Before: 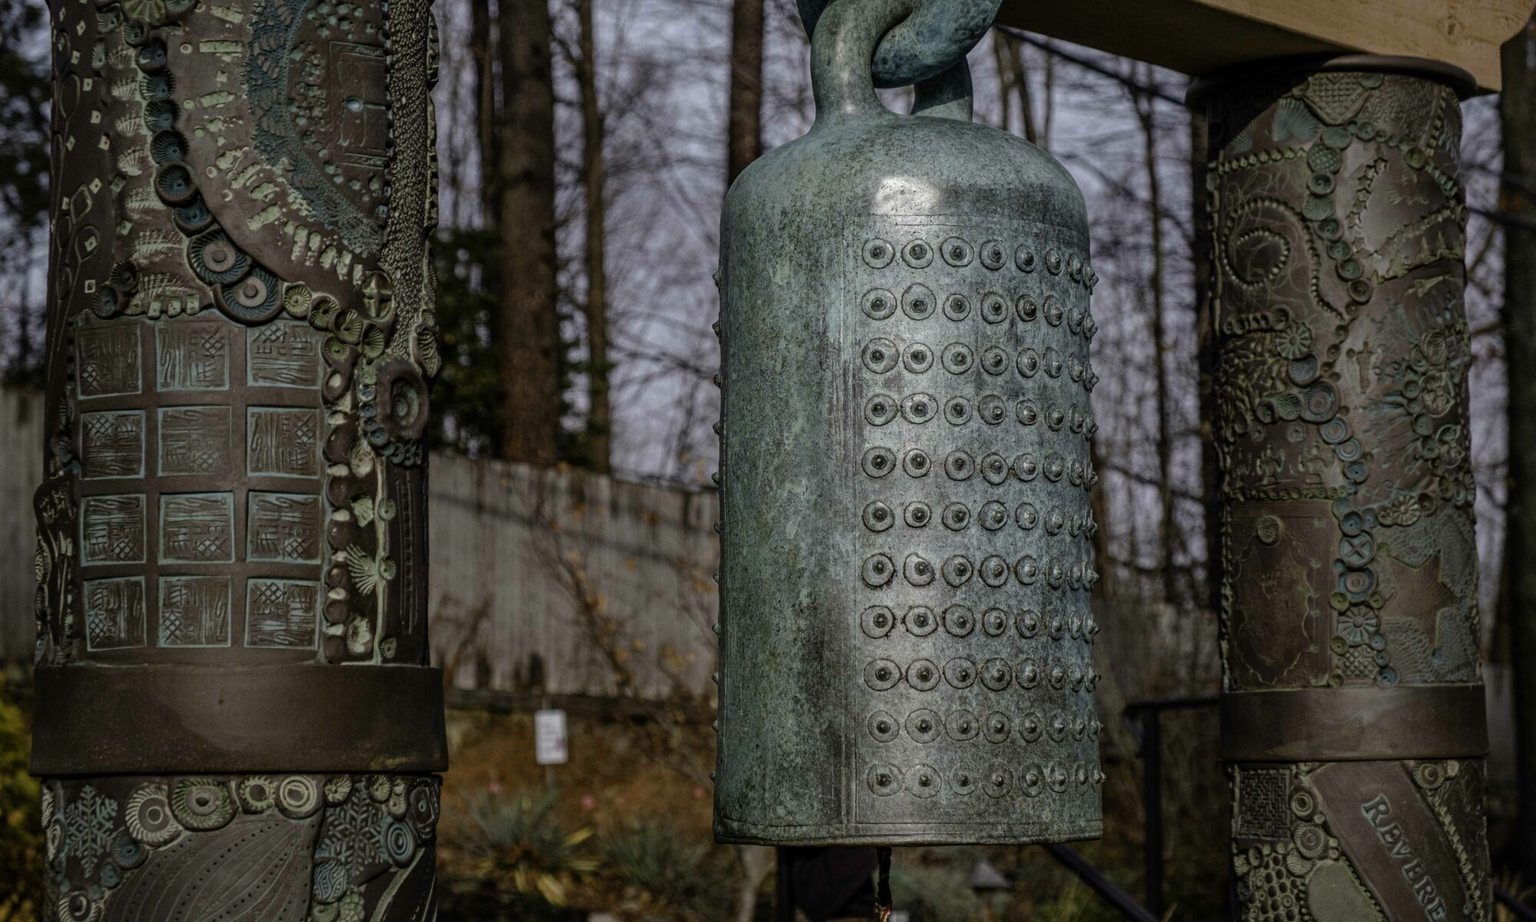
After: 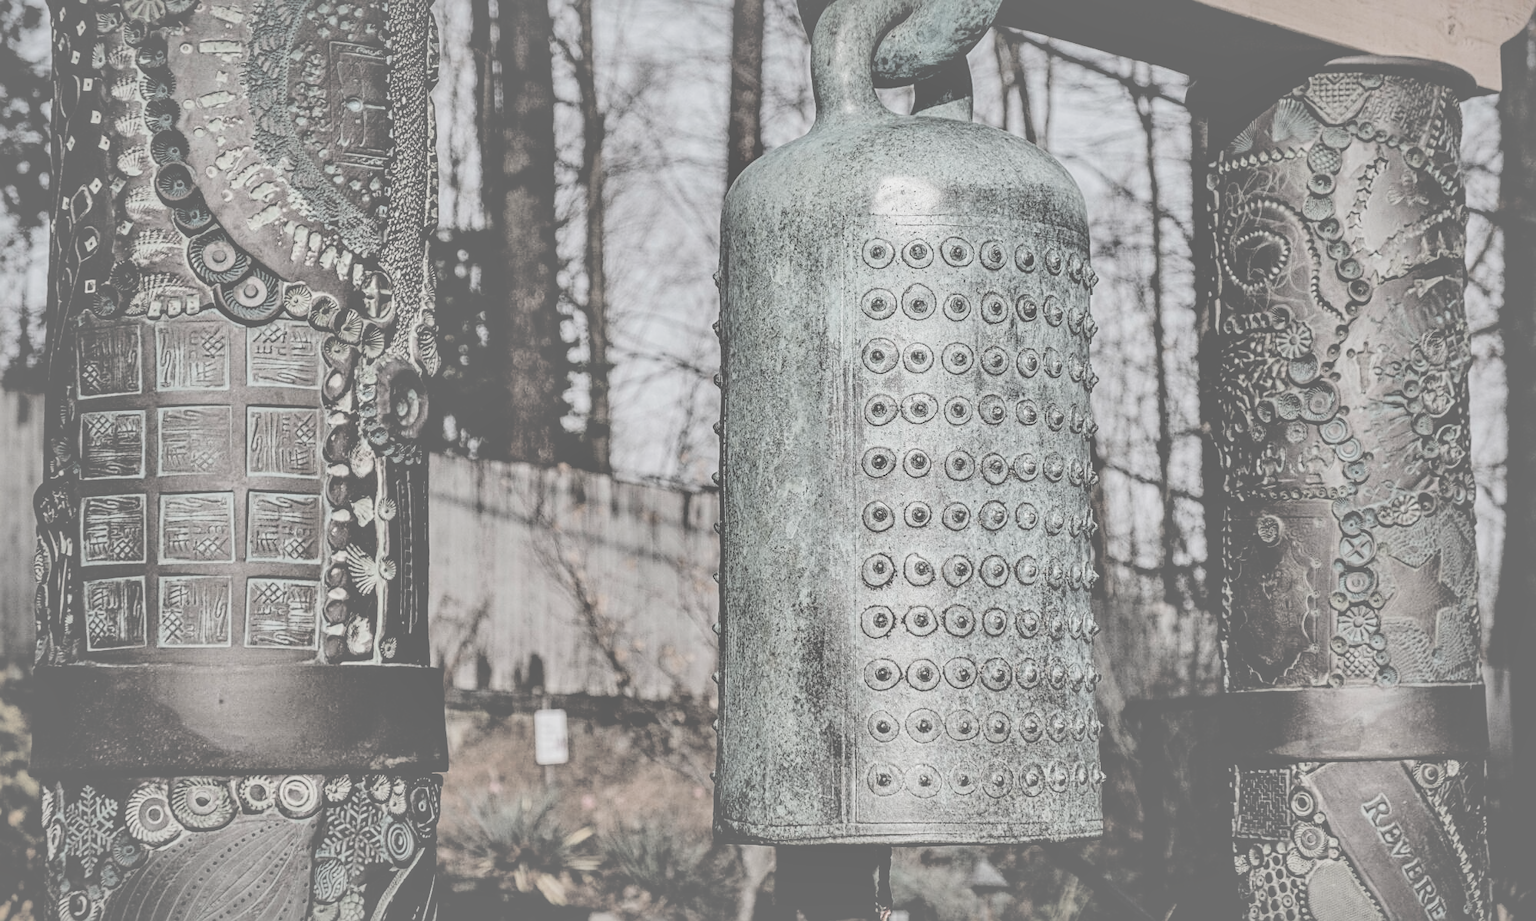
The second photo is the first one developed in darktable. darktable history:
sharpen: on, module defaults
contrast brightness saturation: contrast -0.31, brightness 0.764, saturation -0.797
tone equalizer: -8 EV -0.438 EV, -7 EV -0.389 EV, -6 EV -0.302 EV, -5 EV -0.205 EV, -3 EV 0.192 EV, -2 EV 0.344 EV, -1 EV 0.406 EV, +0 EV 0.446 EV
exposure: exposure -0.07 EV, compensate exposure bias true, compensate highlight preservation false
shadows and highlights: shadows 39.65, highlights -59.82, highlights color adjustment 74.1%
filmic rgb: black relative exposure -4.98 EV, white relative exposure 4 EV, hardness 2.89, contrast 1.386
local contrast: detail 139%
